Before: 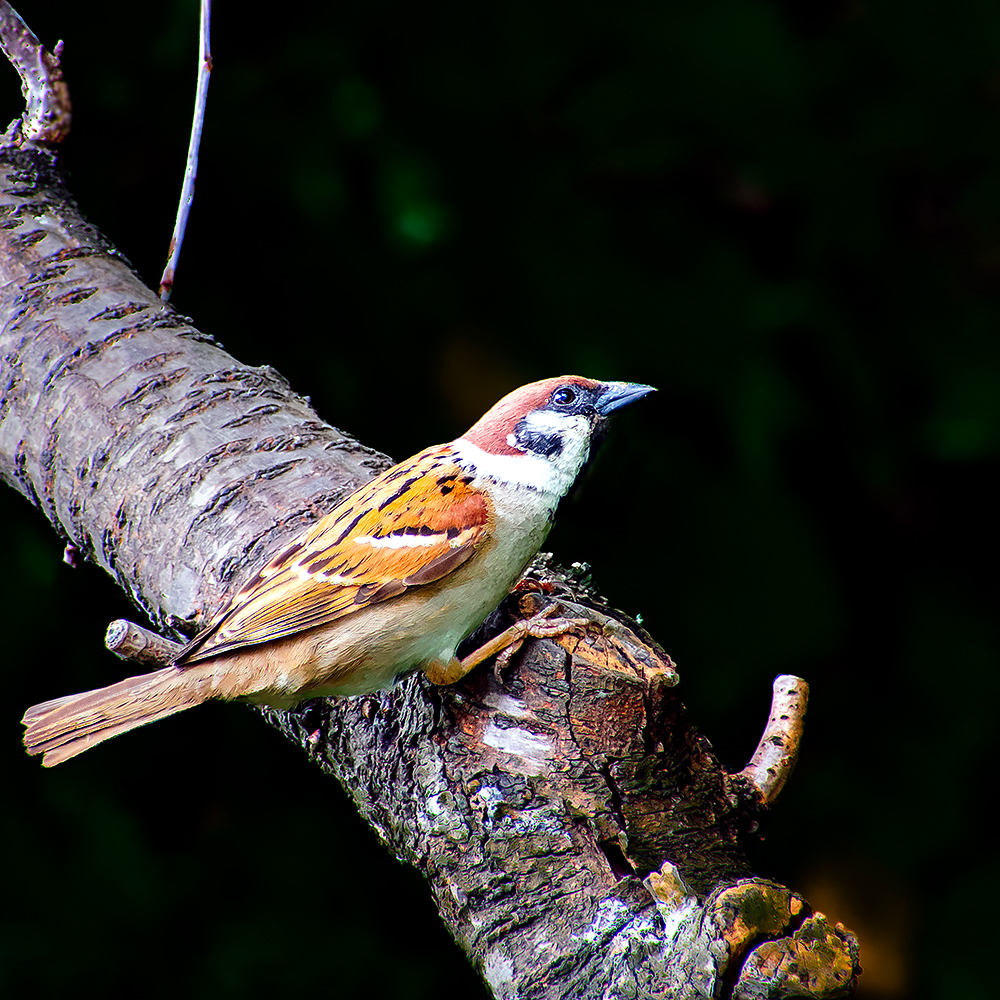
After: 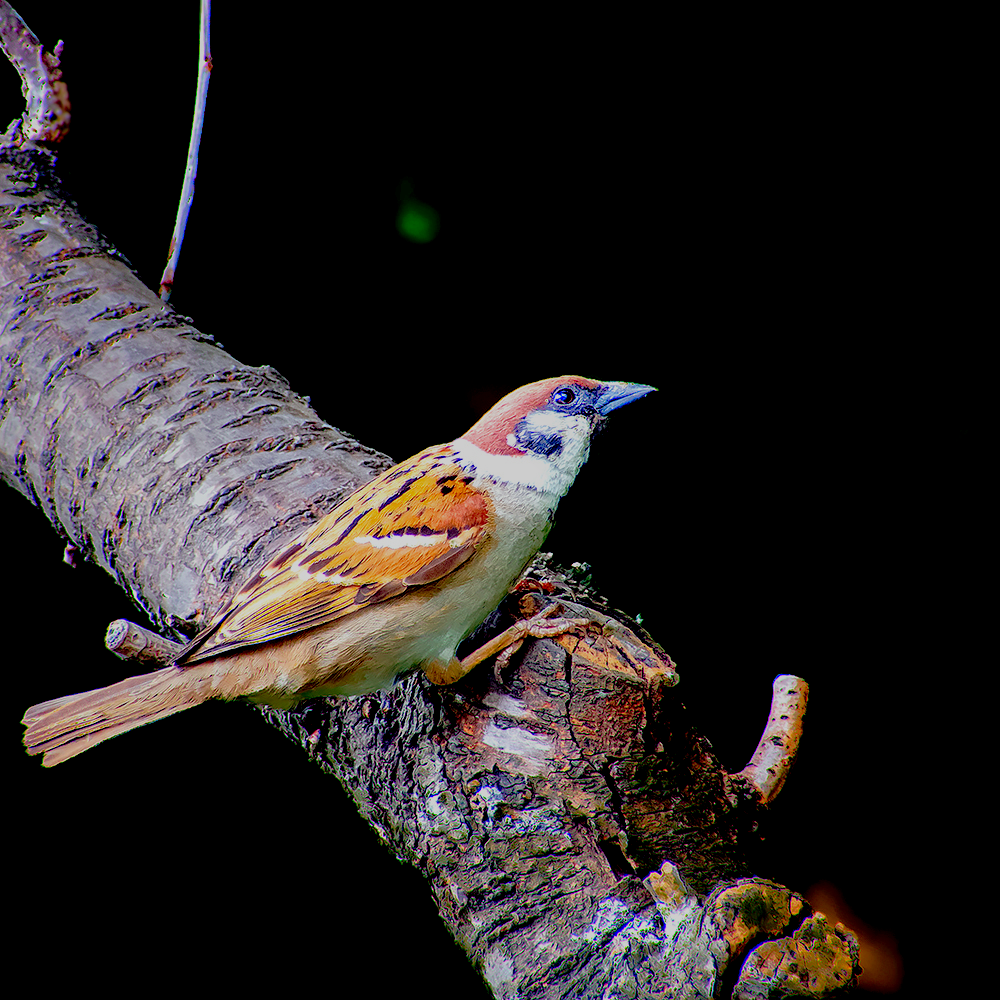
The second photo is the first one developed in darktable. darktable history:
shadows and highlights: on, module defaults
exposure: black level correction 0.011, exposure -0.481 EV, compensate exposure bias true, compensate highlight preservation false
